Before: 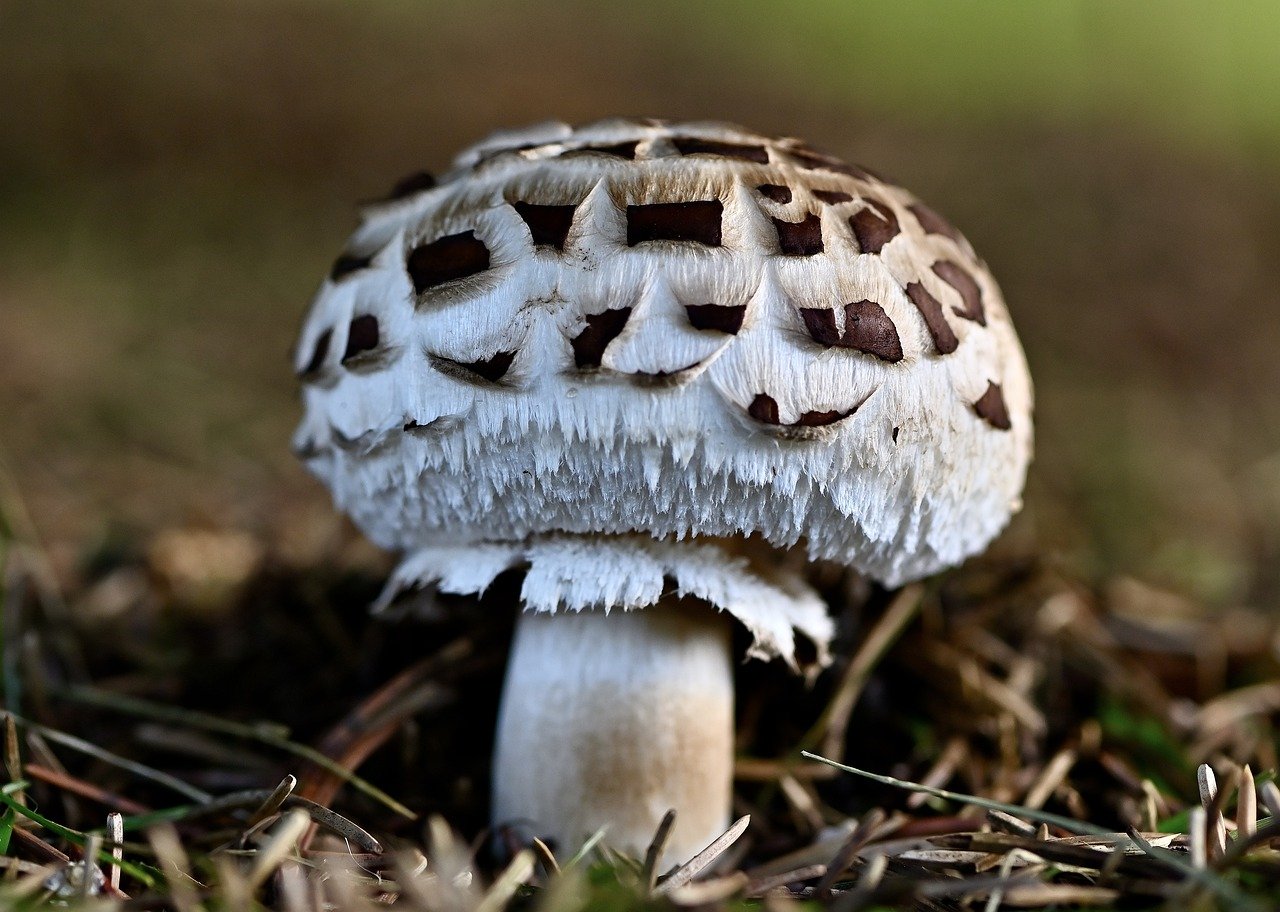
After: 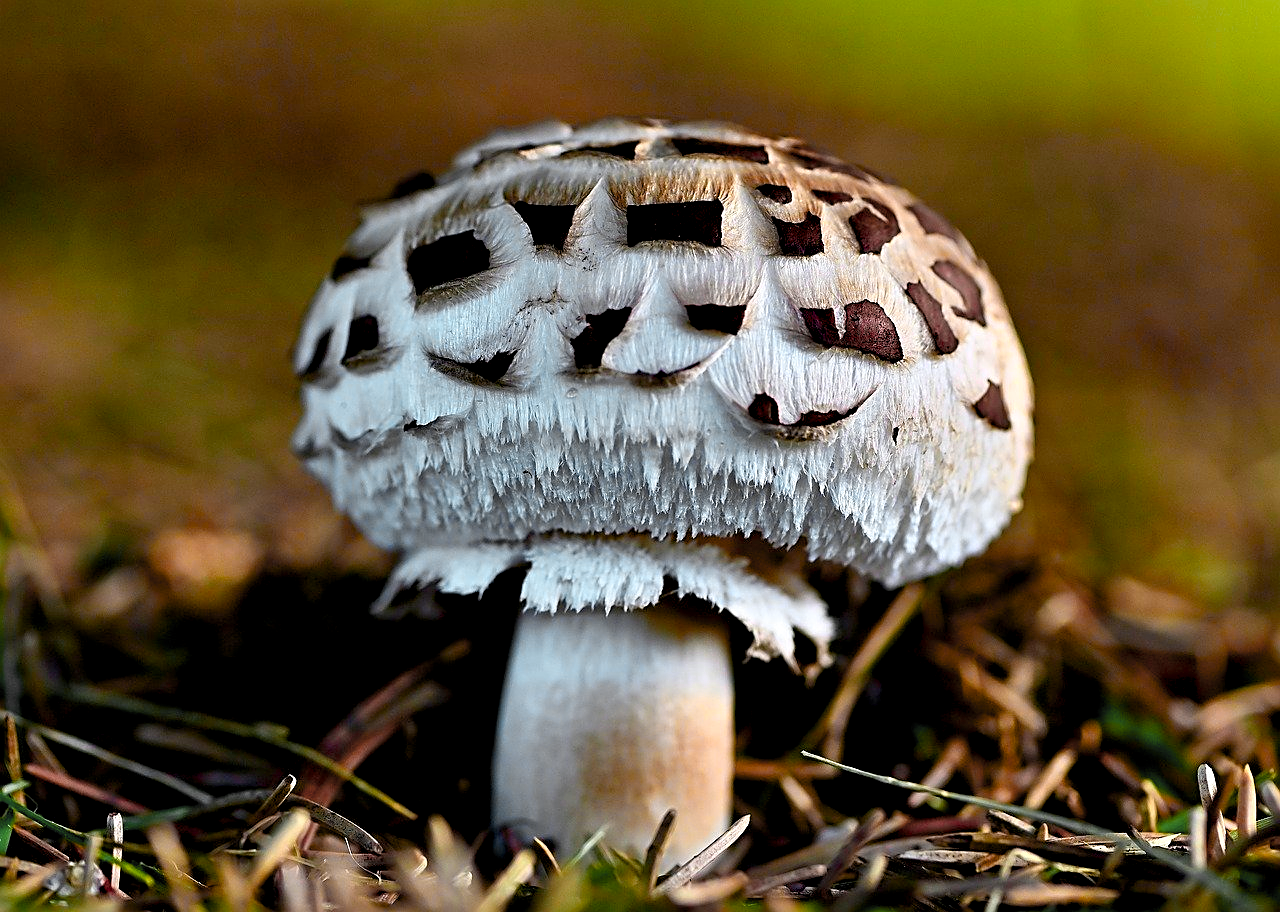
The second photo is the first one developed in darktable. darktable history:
shadows and highlights: shadows 20.4, highlights -20.11, soften with gaussian
color zones: curves: ch0 [(0.257, 0.558) (0.75, 0.565)]; ch1 [(0.004, 0.857) (0.14, 0.416) (0.257, 0.695) (0.442, 0.032) (0.736, 0.266) (0.891, 0.741)]; ch2 [(0, 0.623) (0.112, 0.436) (0.271, 0.474) (0.516, 0.64) (0.743, 0.286)]
color balance rgb: global offset › luminance -0.485%, perceptual saturation grading › global saturation 29.47%, global vibrance 20%
sharpen: on, module defaults
